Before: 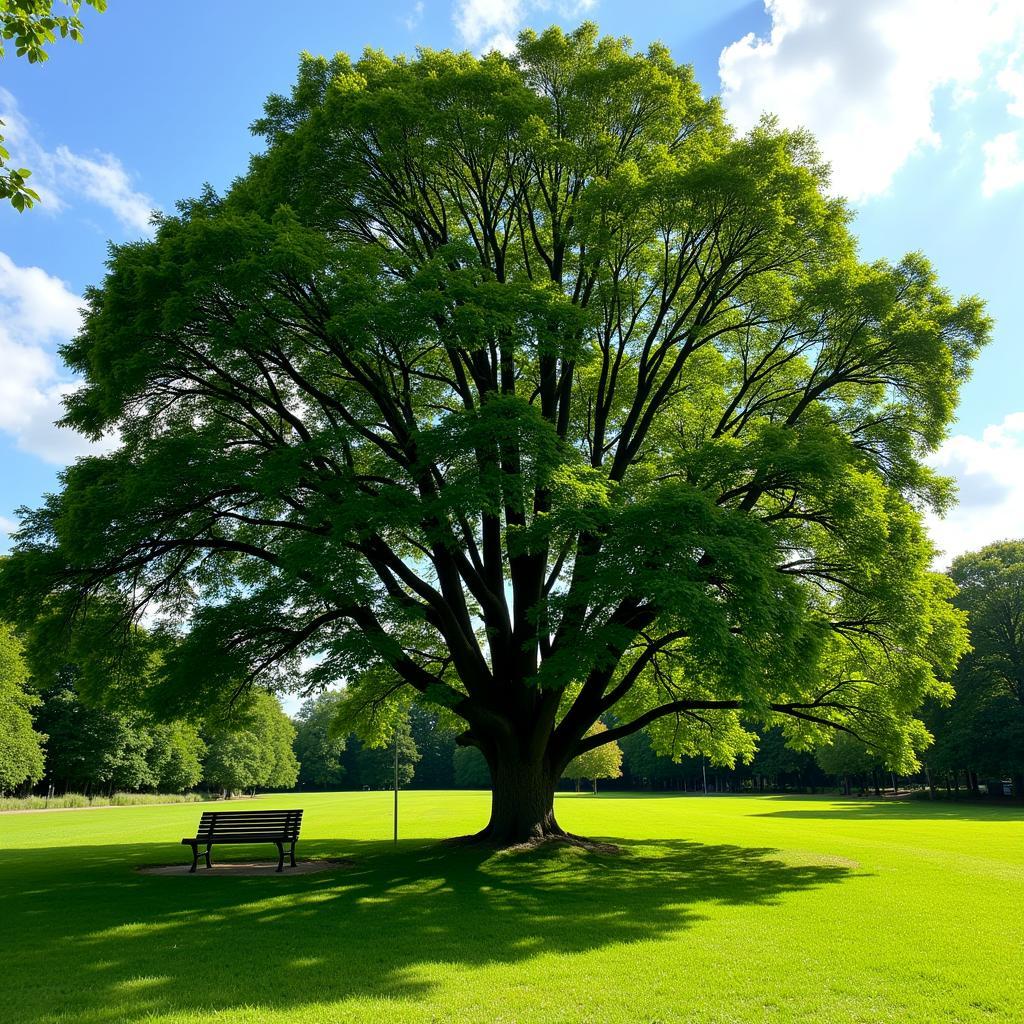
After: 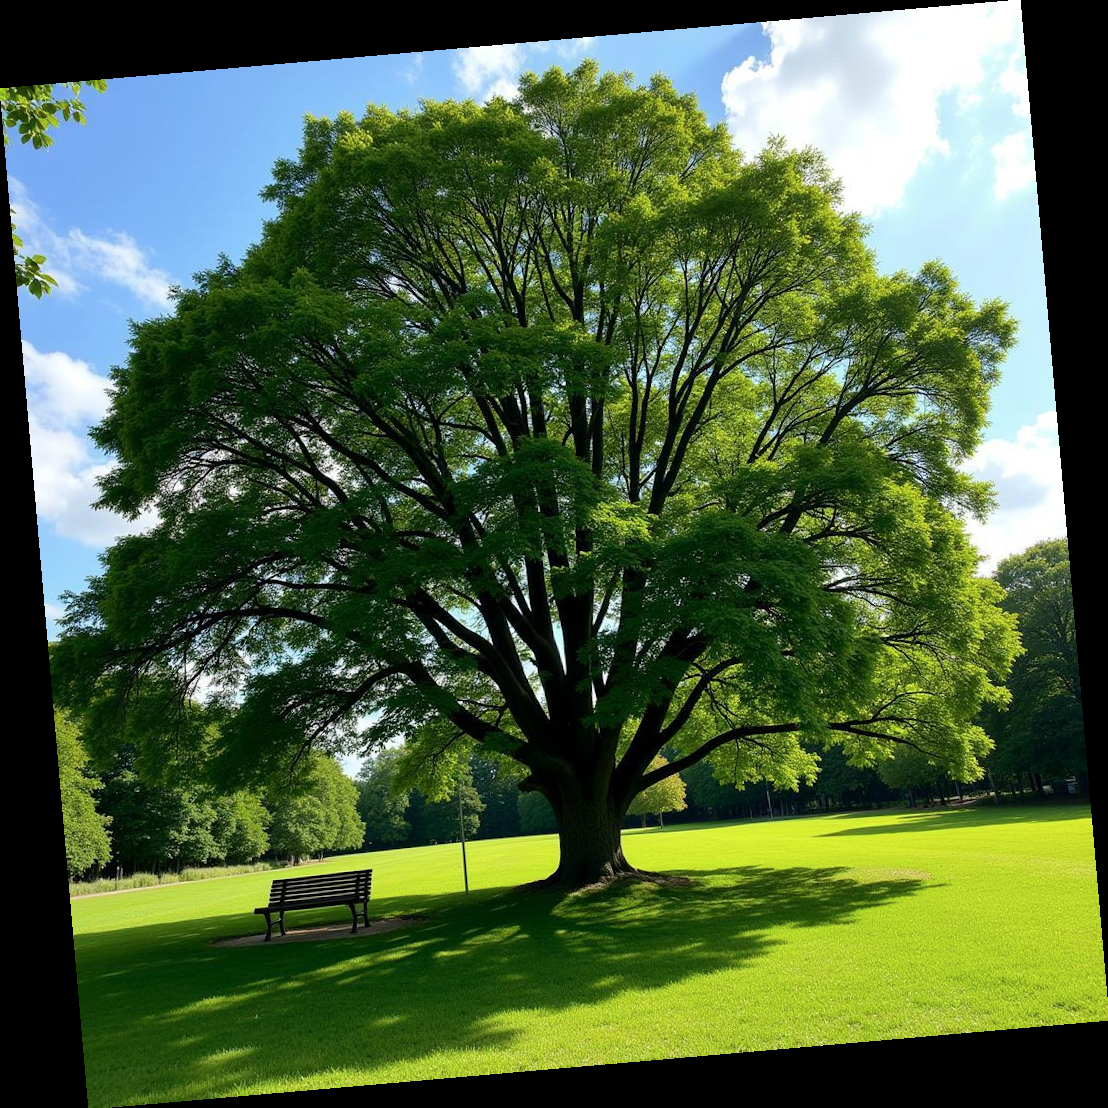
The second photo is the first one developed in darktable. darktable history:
rotate and perspective: rotation -4.98°, automatic cropping off
color balance rgb: linear chroma grading › shadows -3%, linear chroma grading › highlights -4%
